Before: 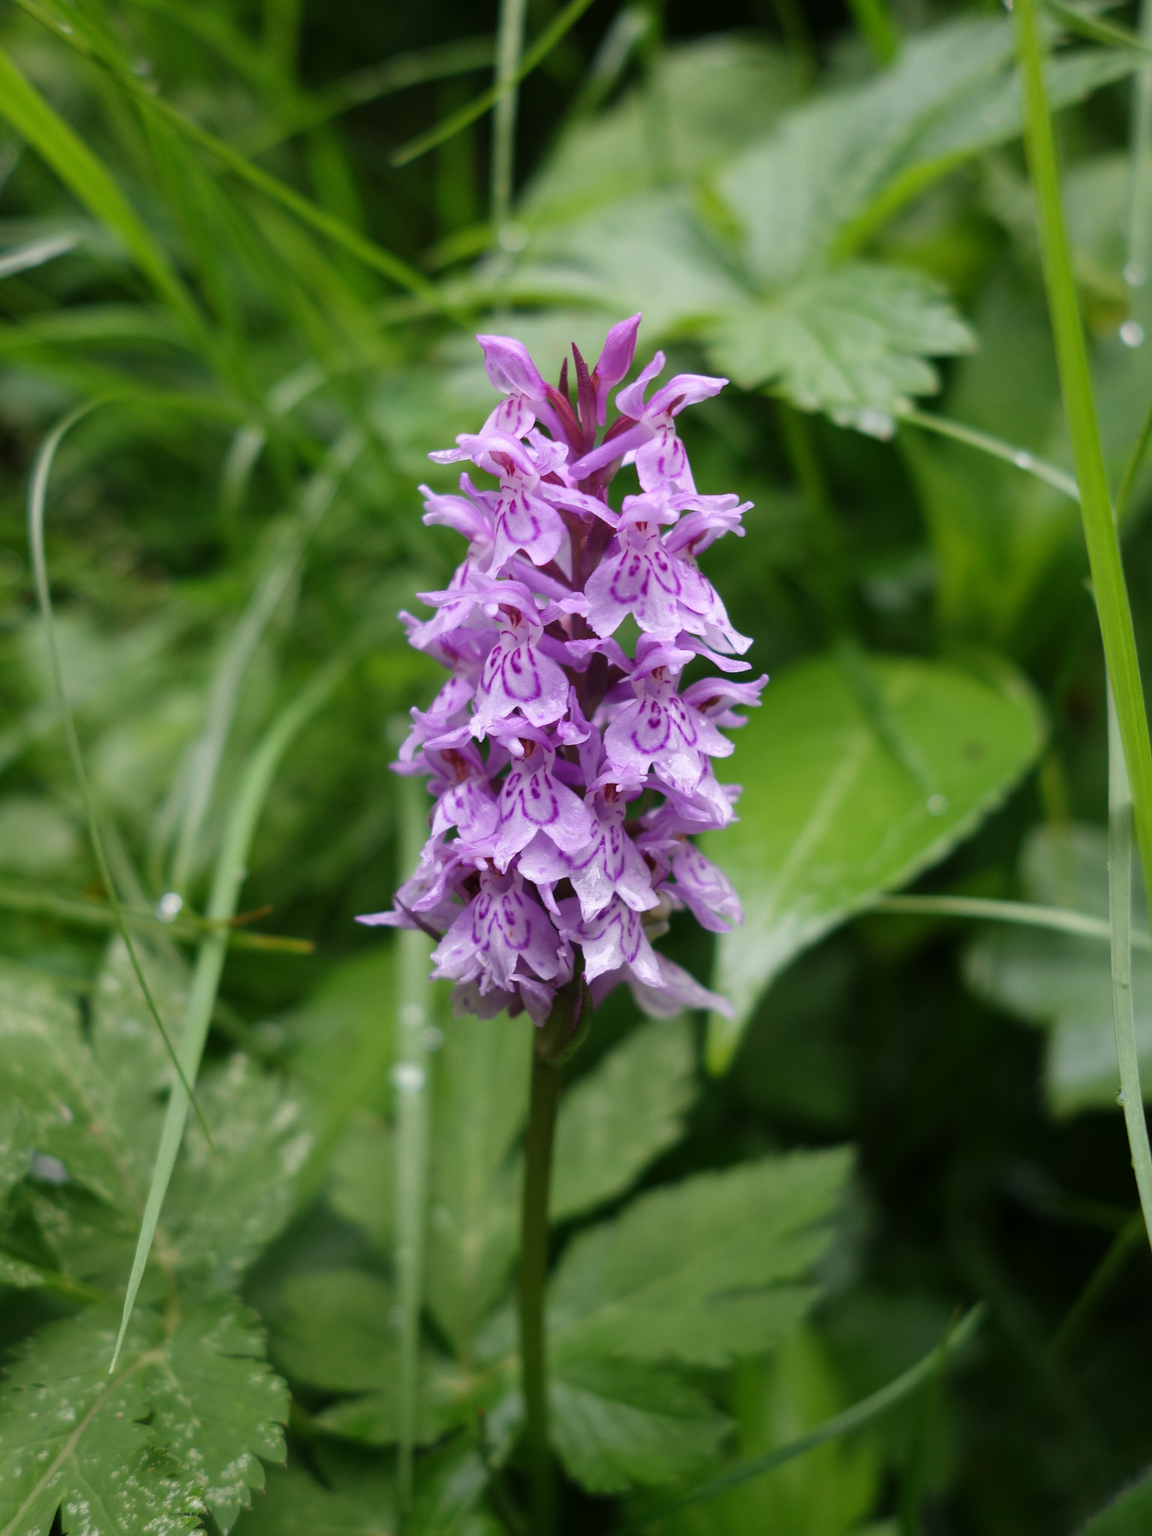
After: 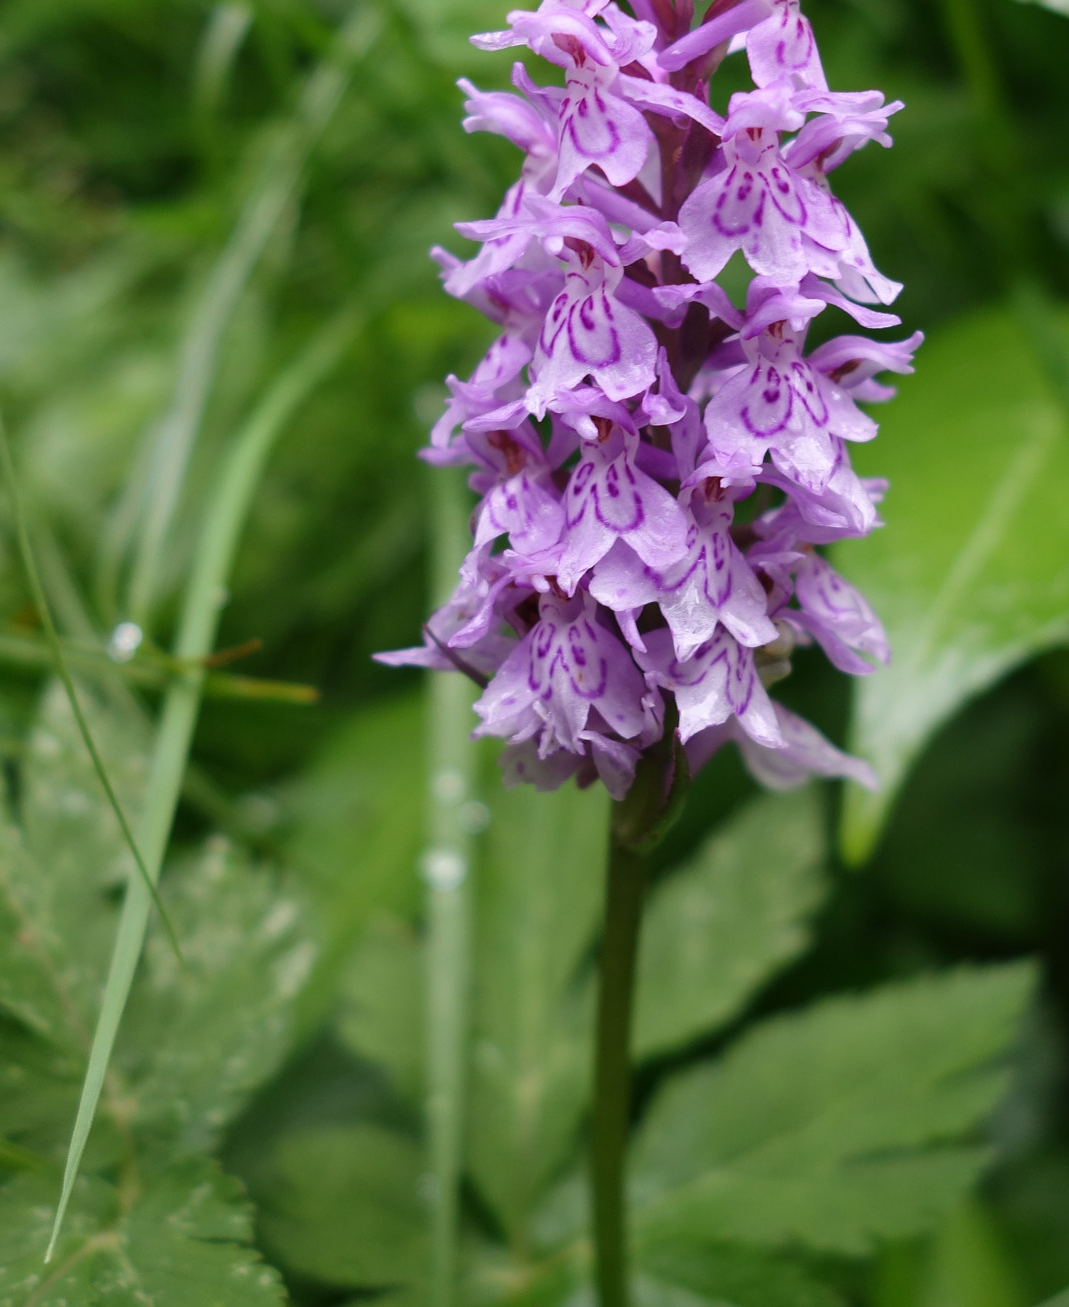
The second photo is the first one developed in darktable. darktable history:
crop: left 6.59%, top 27.757%, right 23.759%, bottom 8.394%
